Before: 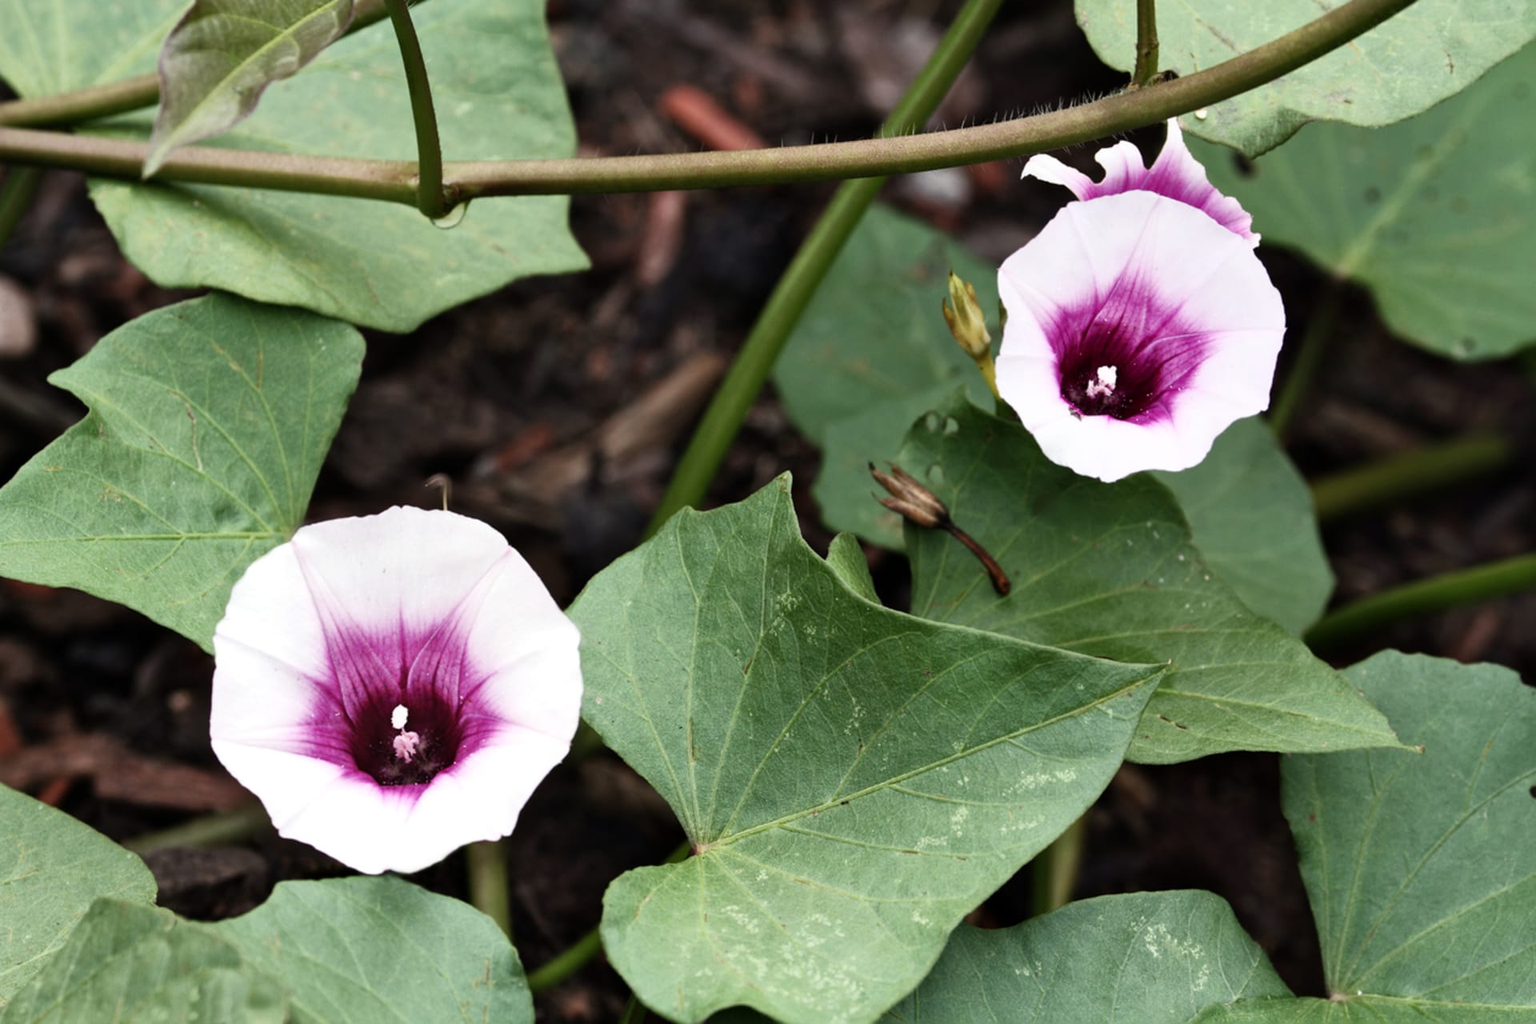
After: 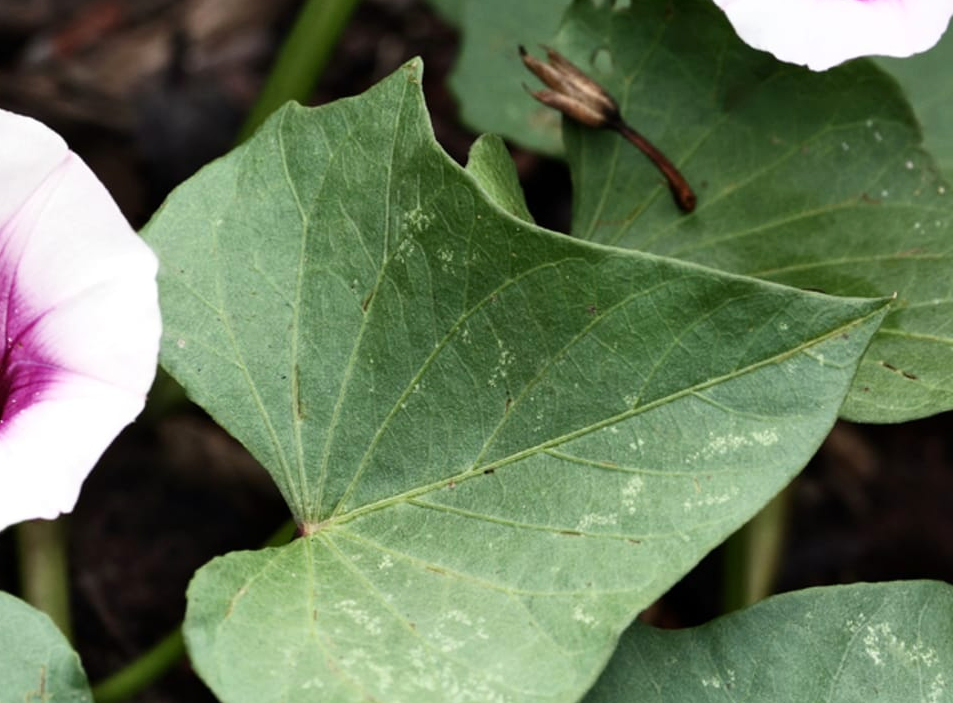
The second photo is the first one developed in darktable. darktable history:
contrast brightness saturation: contrast 0.08, saturation 0.023
crop: left 29.555%, top 41.573%, right 20.794%, bottom 3.466%
